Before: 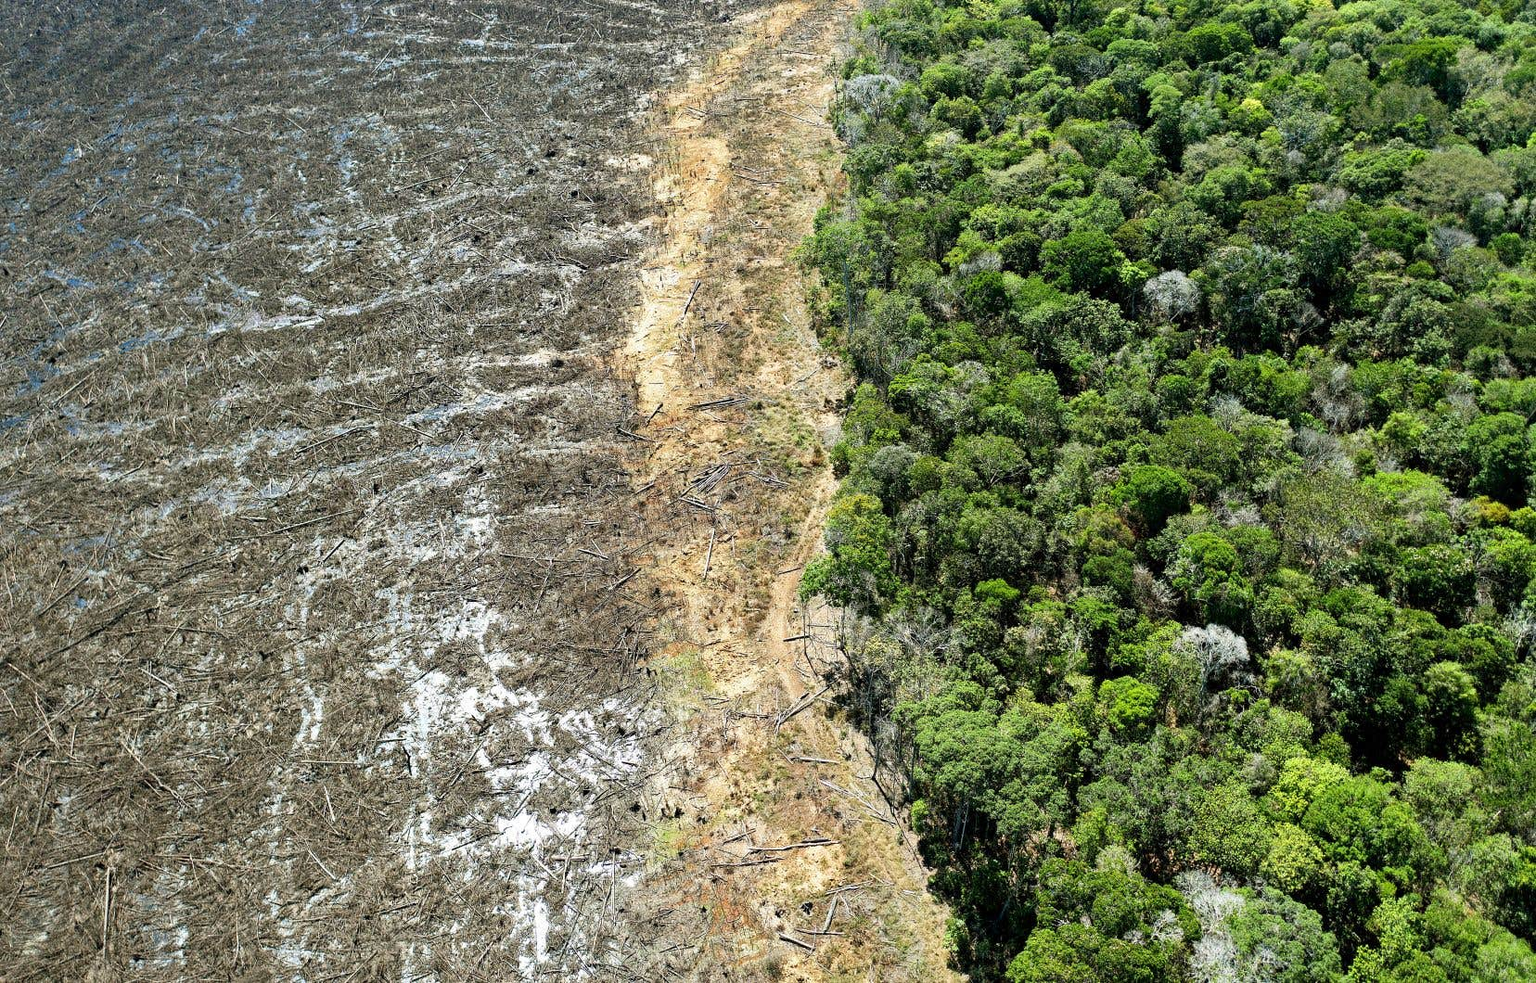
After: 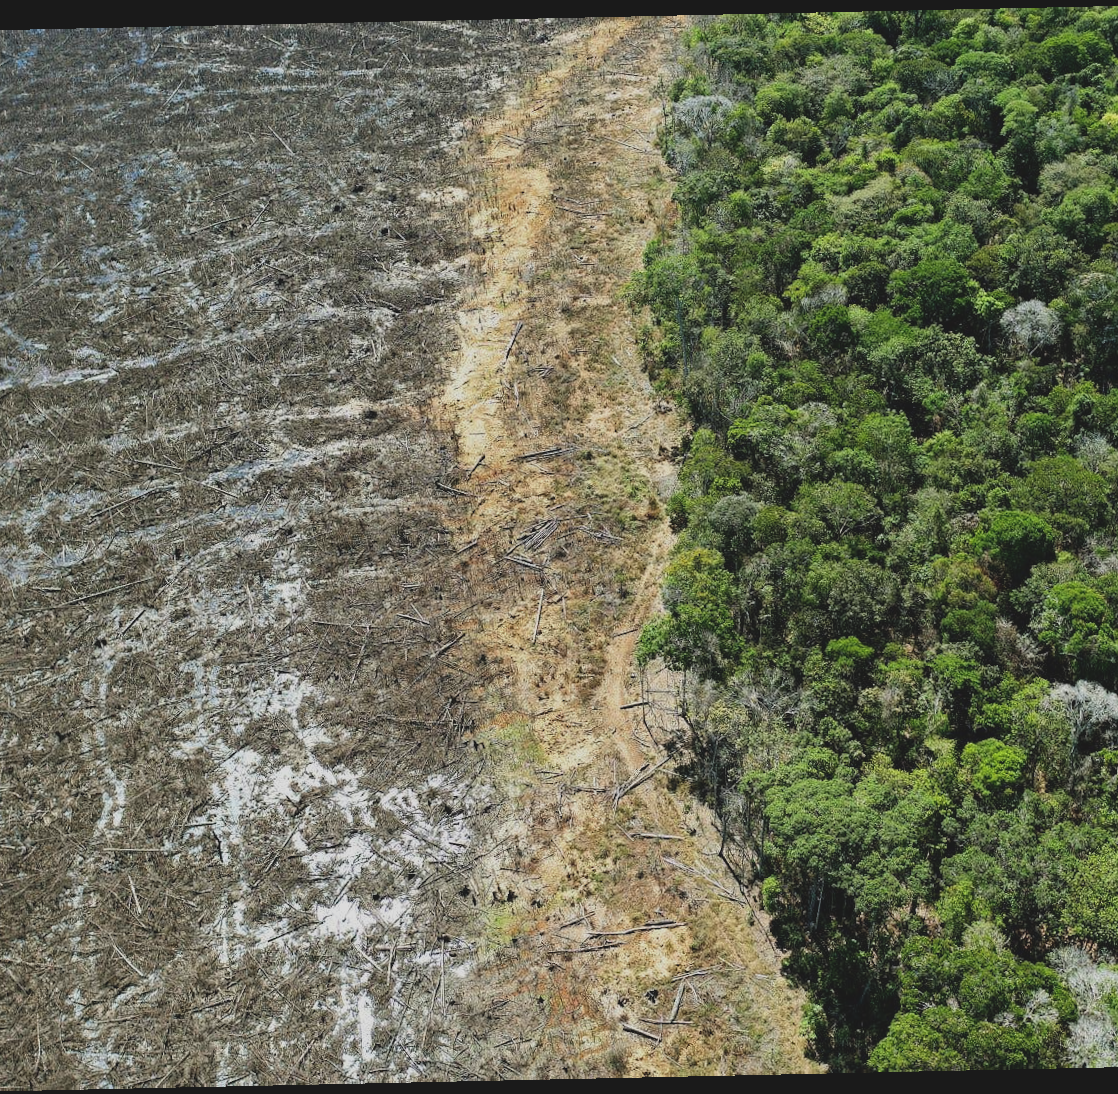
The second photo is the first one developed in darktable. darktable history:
exposure: black level correction -0.015, exposure -0.5 EV, compensate highlight preservation false
crop and rotate: left 14.292%, right 19.041%
rotate and perspective: rotation -1.24°, automatic cropping off
